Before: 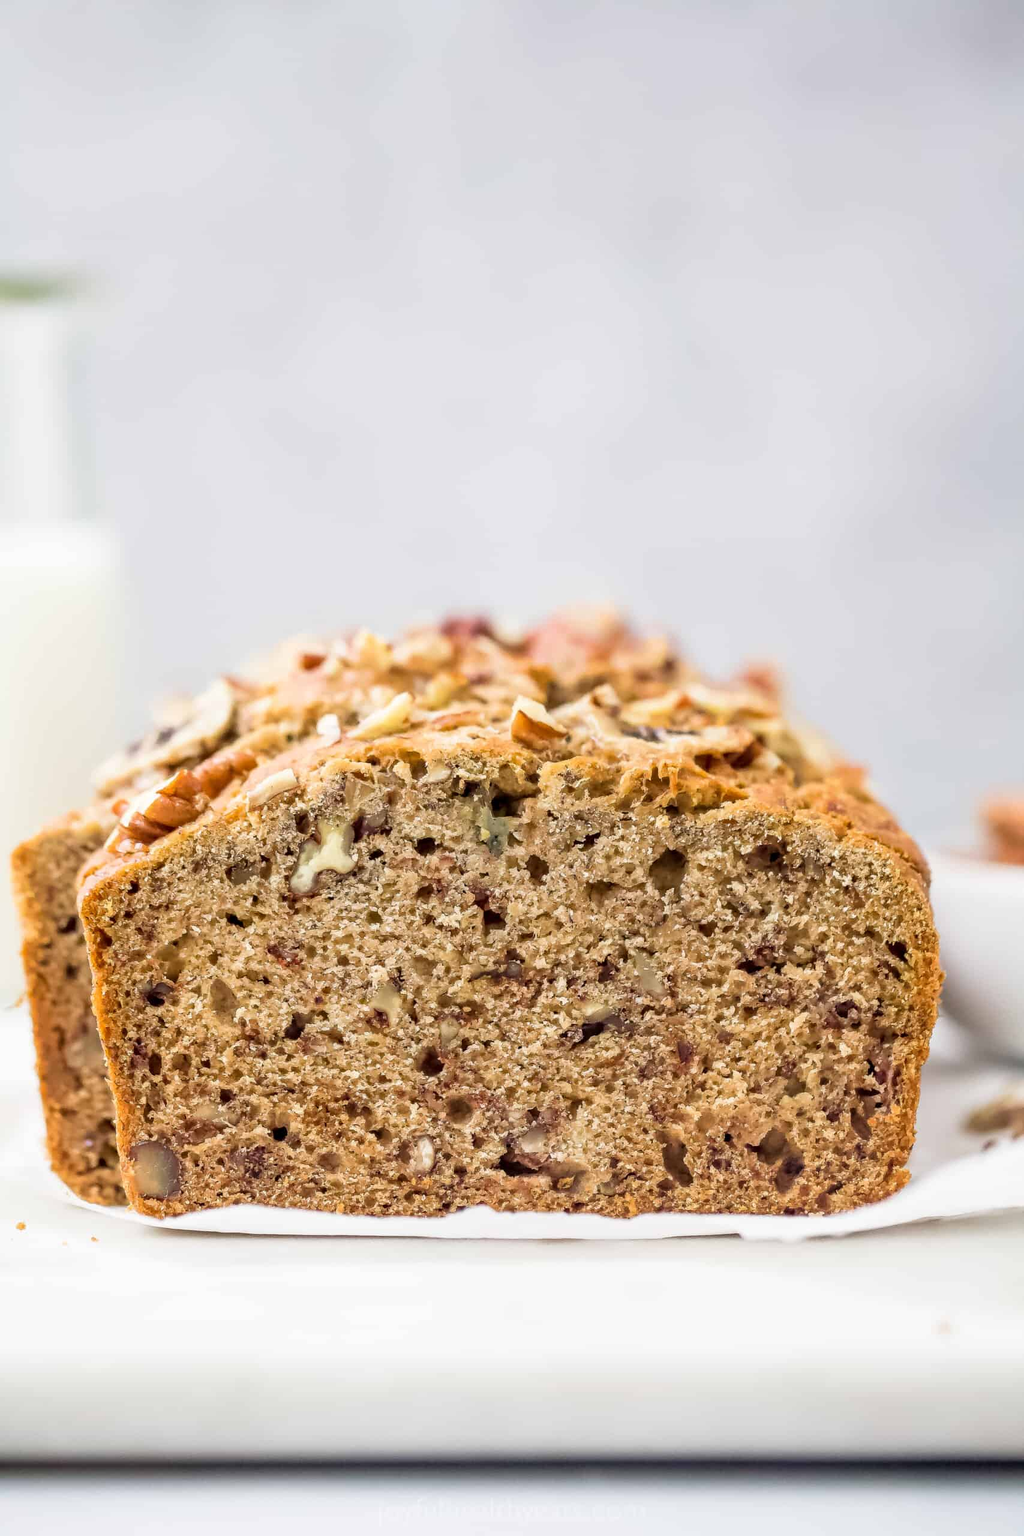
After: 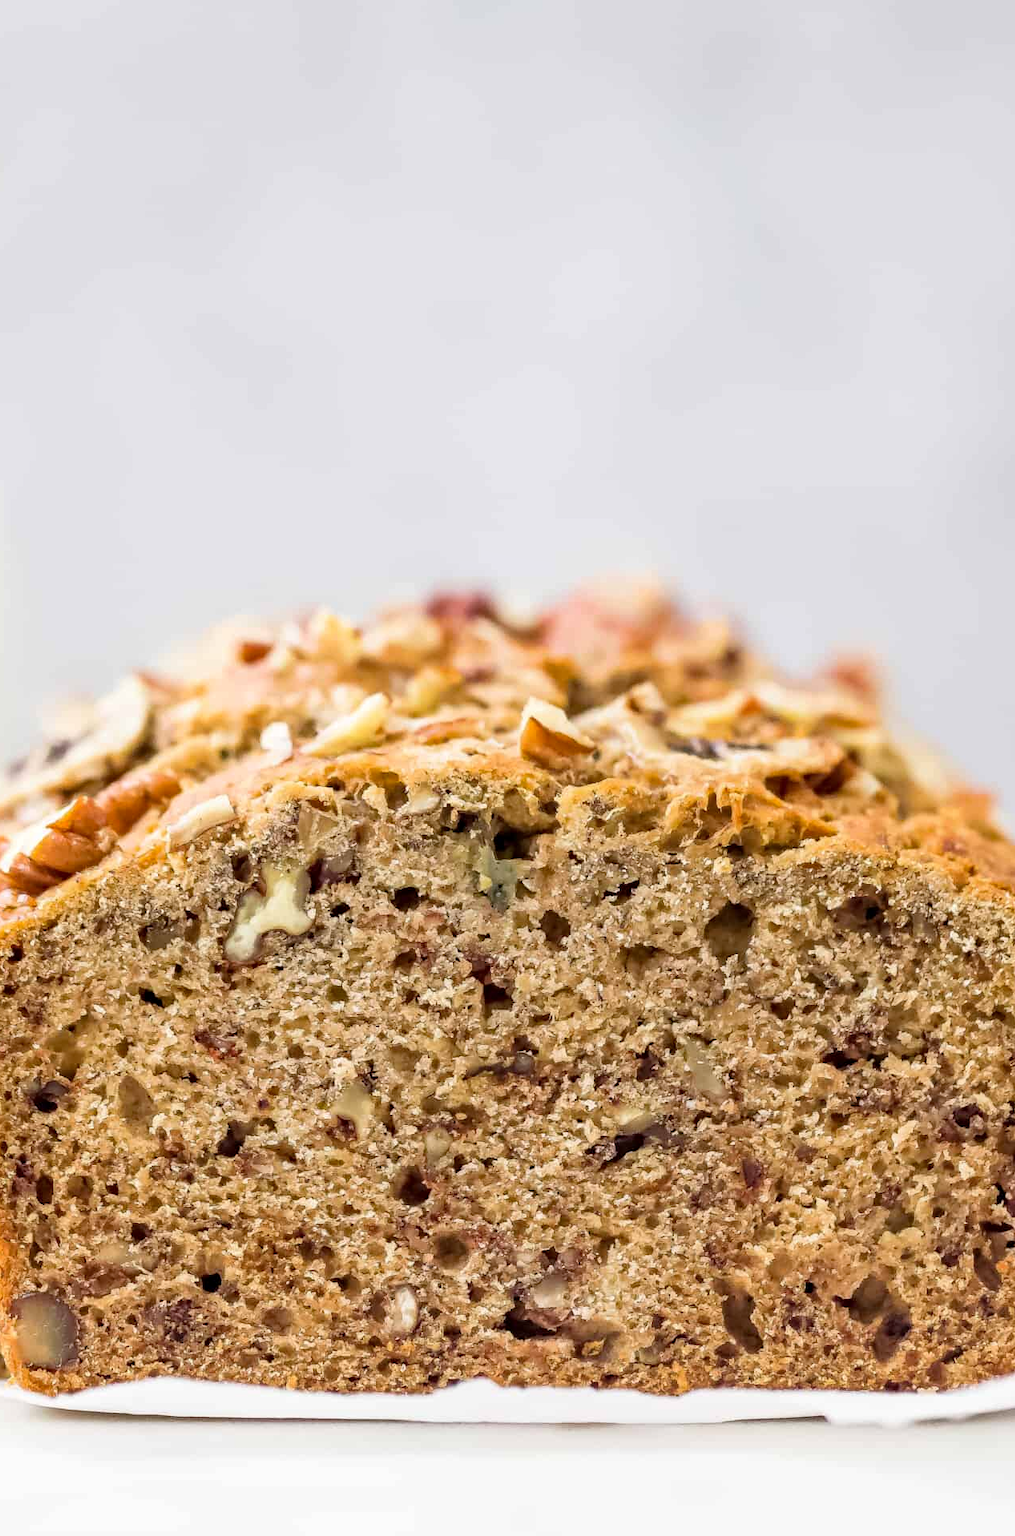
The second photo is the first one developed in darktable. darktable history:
tone equalizer: -7 EV 0.118 EV, mask exposure compensation -0.499 EV
crop and rotate: left 11.919%, top 11.328%, right 13.854%, bottom 13.78%
haze removal: compatibility mode true, adaptive false
